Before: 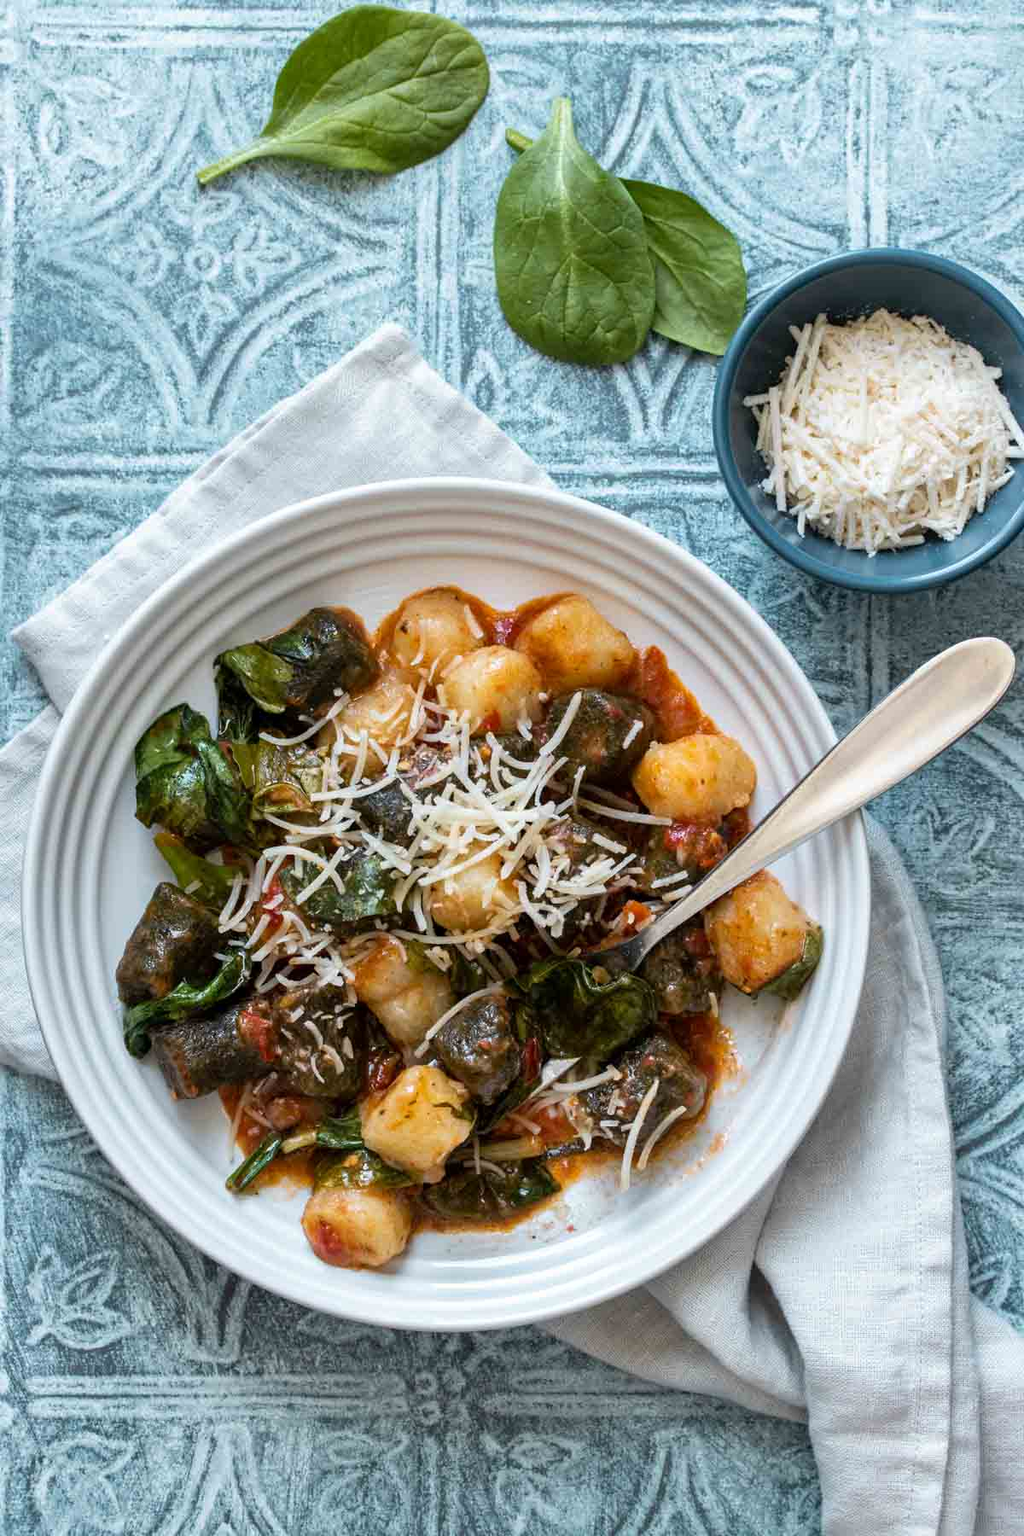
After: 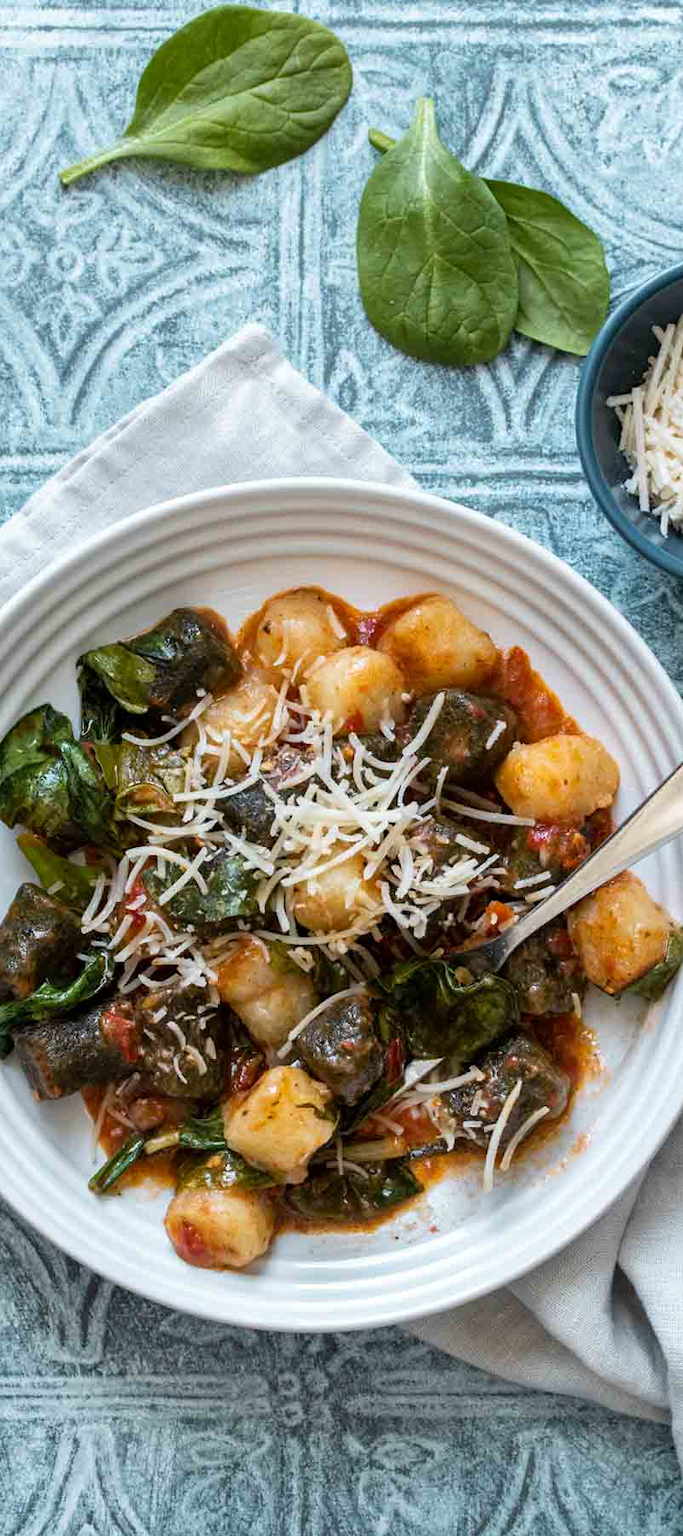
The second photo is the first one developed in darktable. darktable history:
levels: mode automatic
crop and rotate: left 13.455%, right 19.873%
